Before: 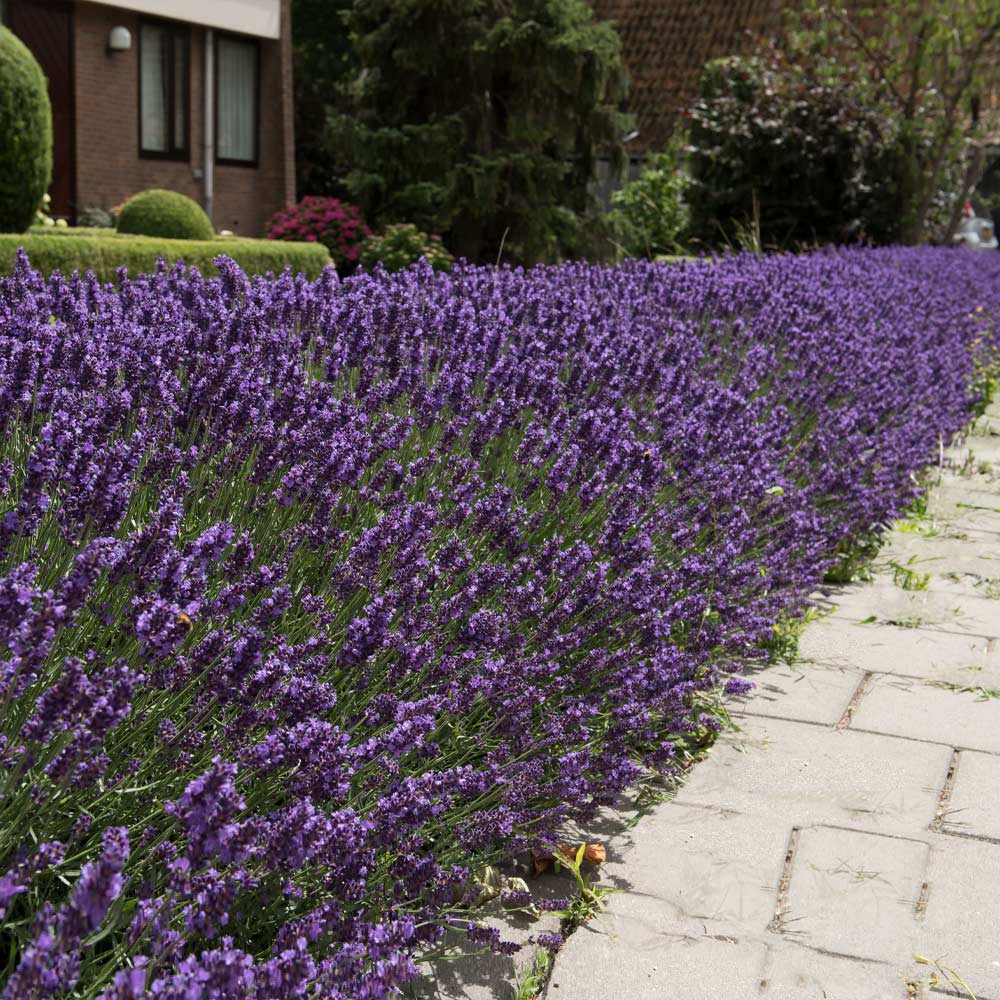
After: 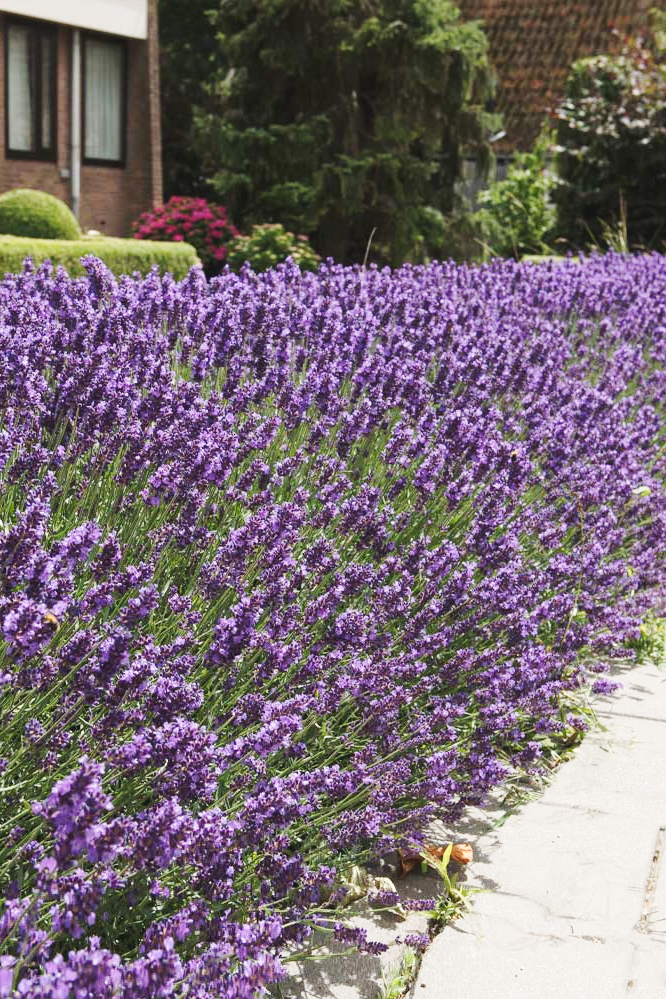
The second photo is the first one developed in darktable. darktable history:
crop and rotate: left 13.342%, right 19.991%
base curve: curves: ch0 [(0, 0.007) (0.028, 0.063) (0.121, 0.311) (0.46, 0.743) (0.859, 0.957) (1, 1)], preserve colors none
